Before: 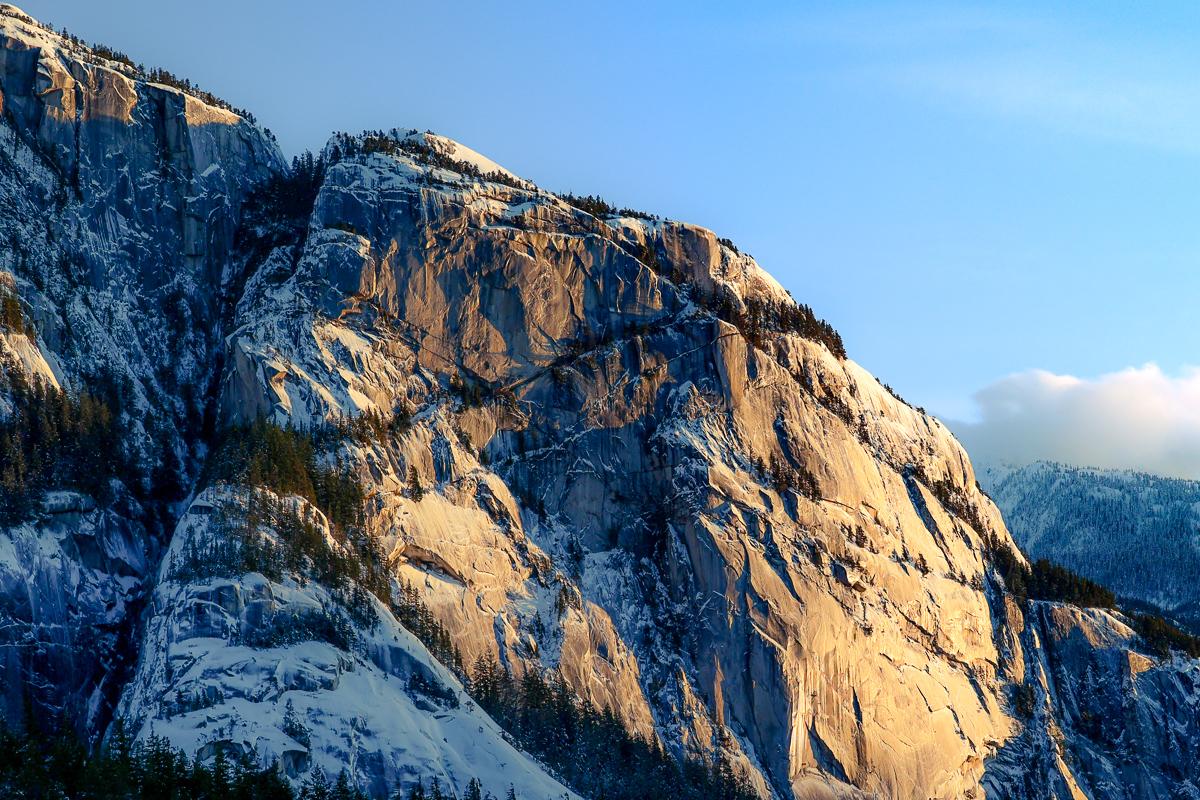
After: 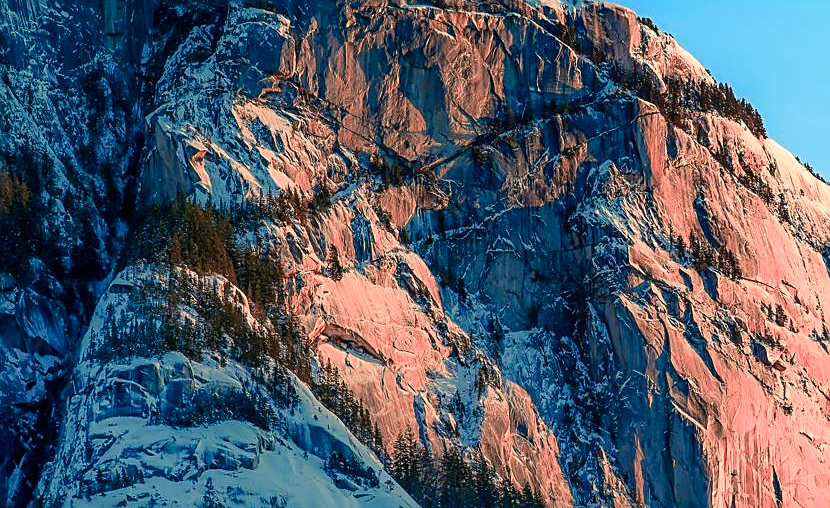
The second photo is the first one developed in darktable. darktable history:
local contrast: detail 109%
sharpen: on, module defaults
color balance rgb: linear chroma grading › shadows -7.532%, linear chroma grading › global chroma 9.998%, perceptual saturation grading › global saturation 0.023%, global vibrance 22.433%
crop: left 6.67%, top 27.64%, right 24.117%, bottom 8.777%
color zones: curves: ch2 [(0, 0.488) (0.143, 0.417) (0.286, 0.212) (0.429, 0.179) (0.571, 0.154) (0.714, 0.415) (0.857, 0.495) (1, 0.488)]
